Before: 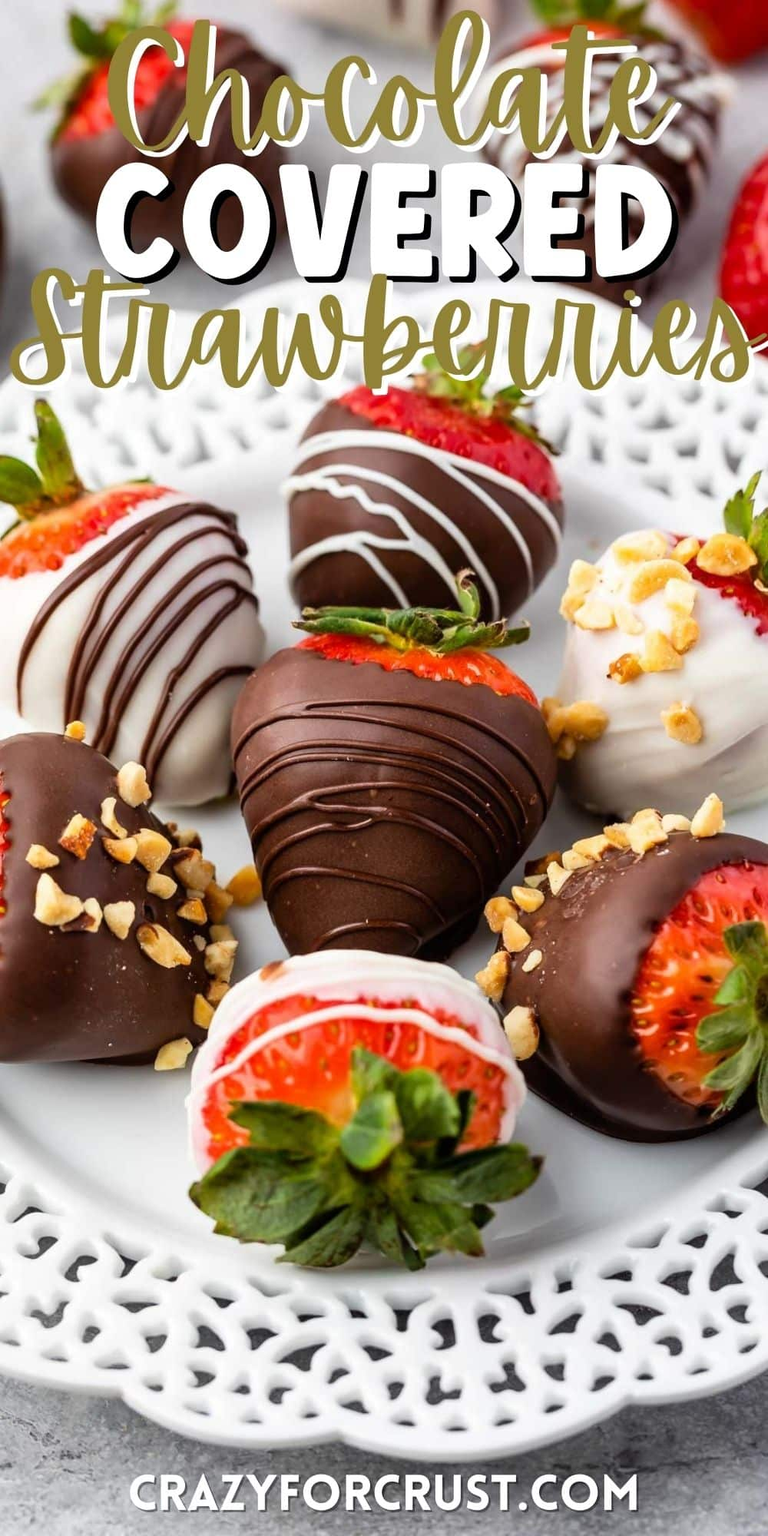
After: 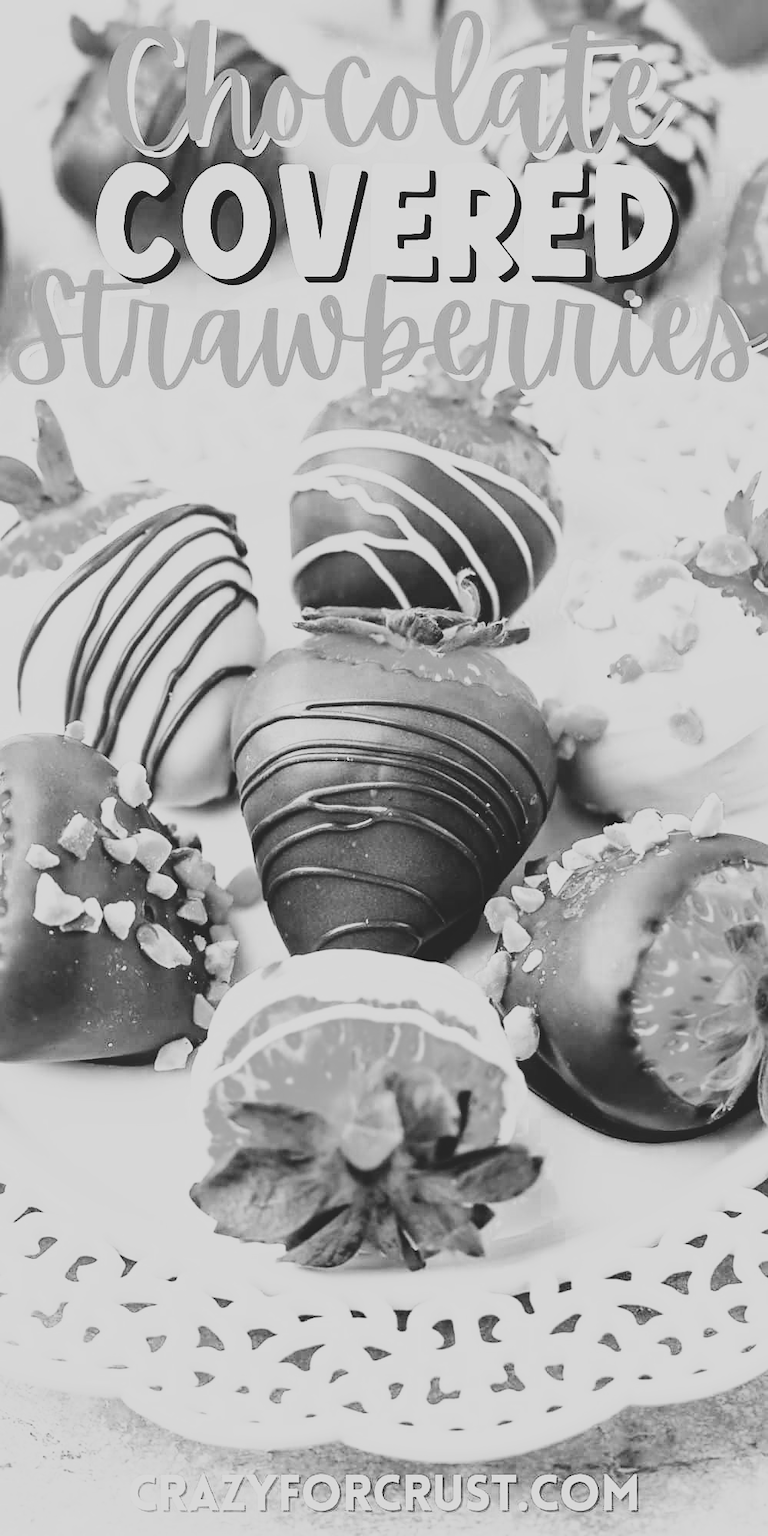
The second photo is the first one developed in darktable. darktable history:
color zones: curves: ch0 [(0, 0.613) (0.01, 0.613) (0.245, 0.448) (0.498, 0.529) (0.642, 0.665) (0.879, 0.777) (0.99, 0.613)]; ch1 [(0, 0) (0.143, 0) (0.286, 0) (0.429, 0) (0.571, 0) (0.714, 0) (0.857, 0)]
exposure: exposure 0.636 EV, compensate exposure bias true, compensate highlight preservation false
base curve: curves: ch0 [(0, 0) (0.007, 0.004) (0.027, 0.03) (0.046, 0.07) (0.207, 0.54) (0.442, 0.872) (0.673, 0.972) (1, 1)], preserve colors none
sharpen: radius 1.021
contrast brightness saturation: contrast -0.287
